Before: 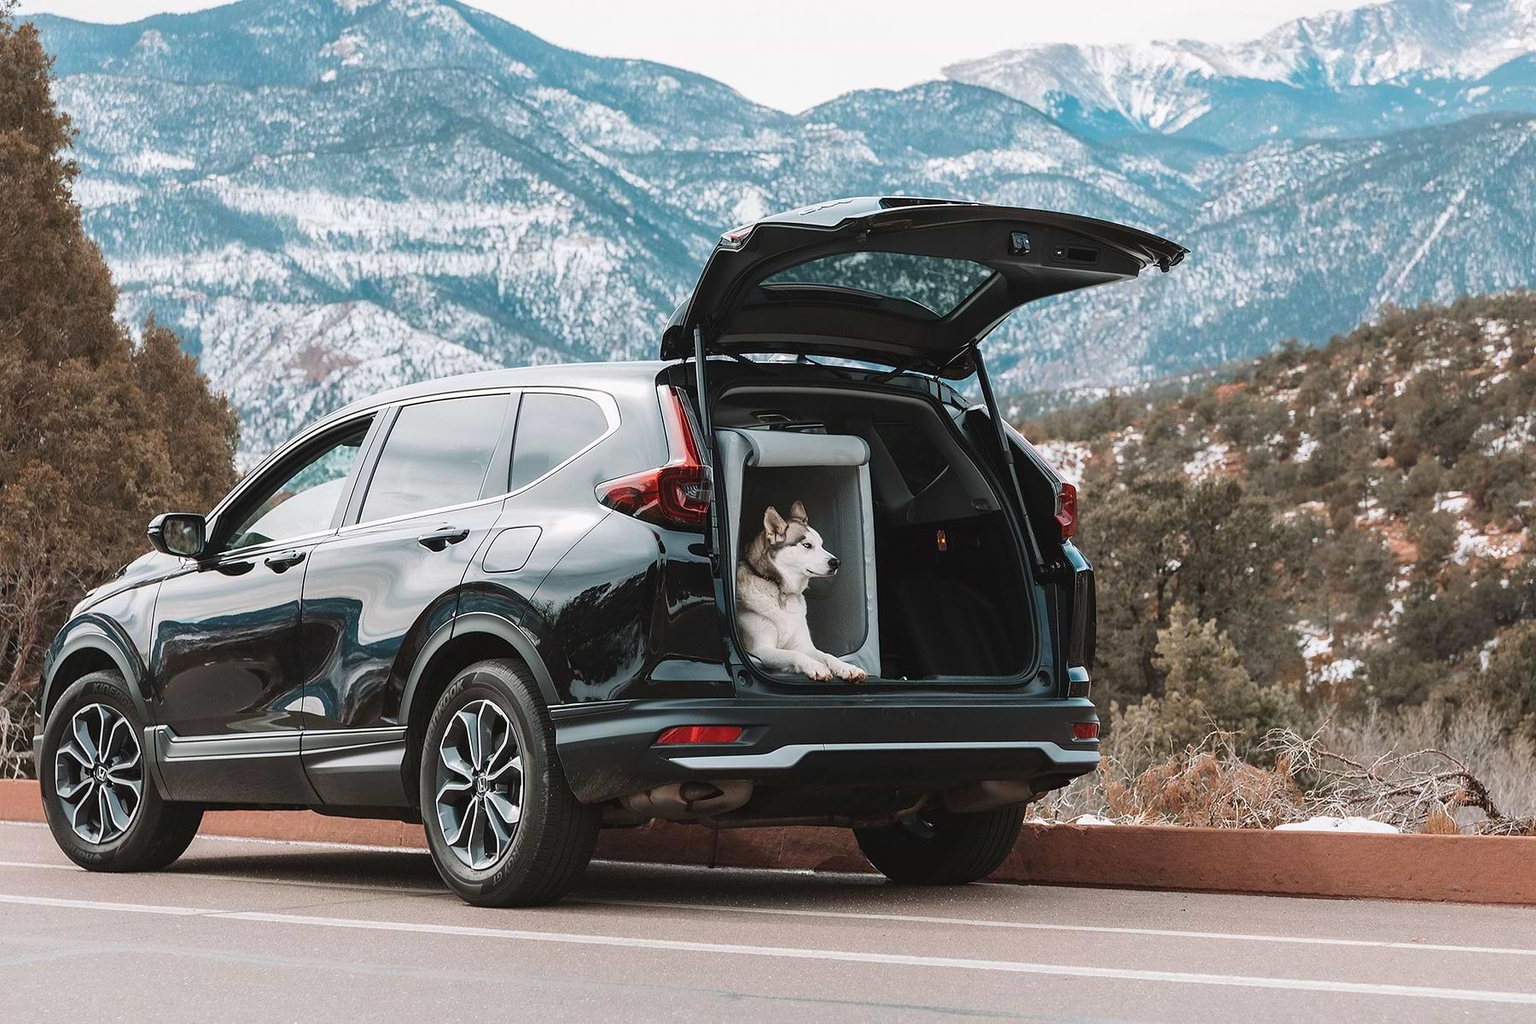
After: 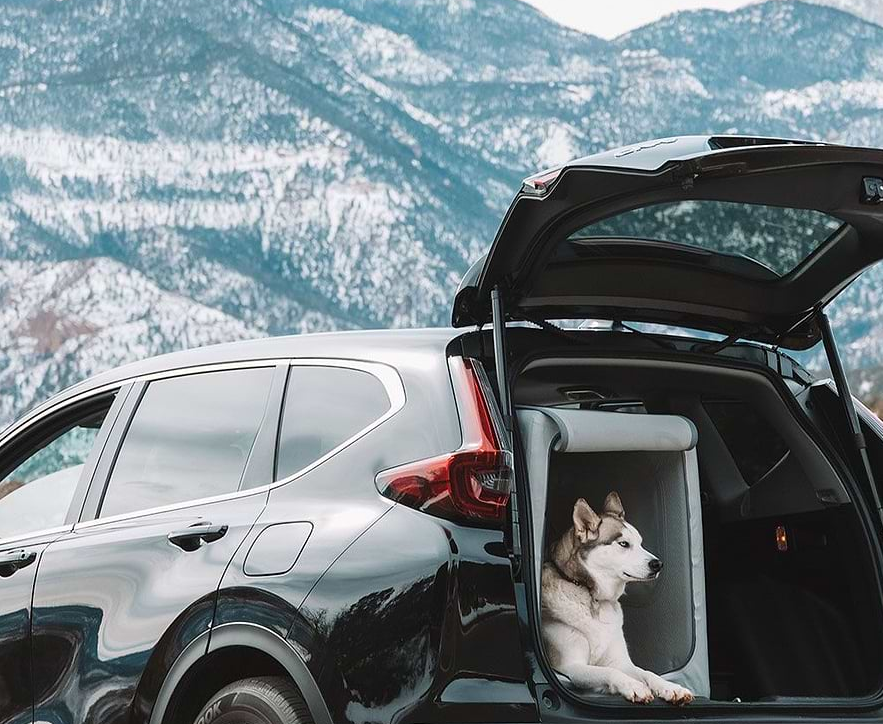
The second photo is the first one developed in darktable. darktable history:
crop: left 17.94%, top 7.925%, right 32.979%, bottom 31.693%
